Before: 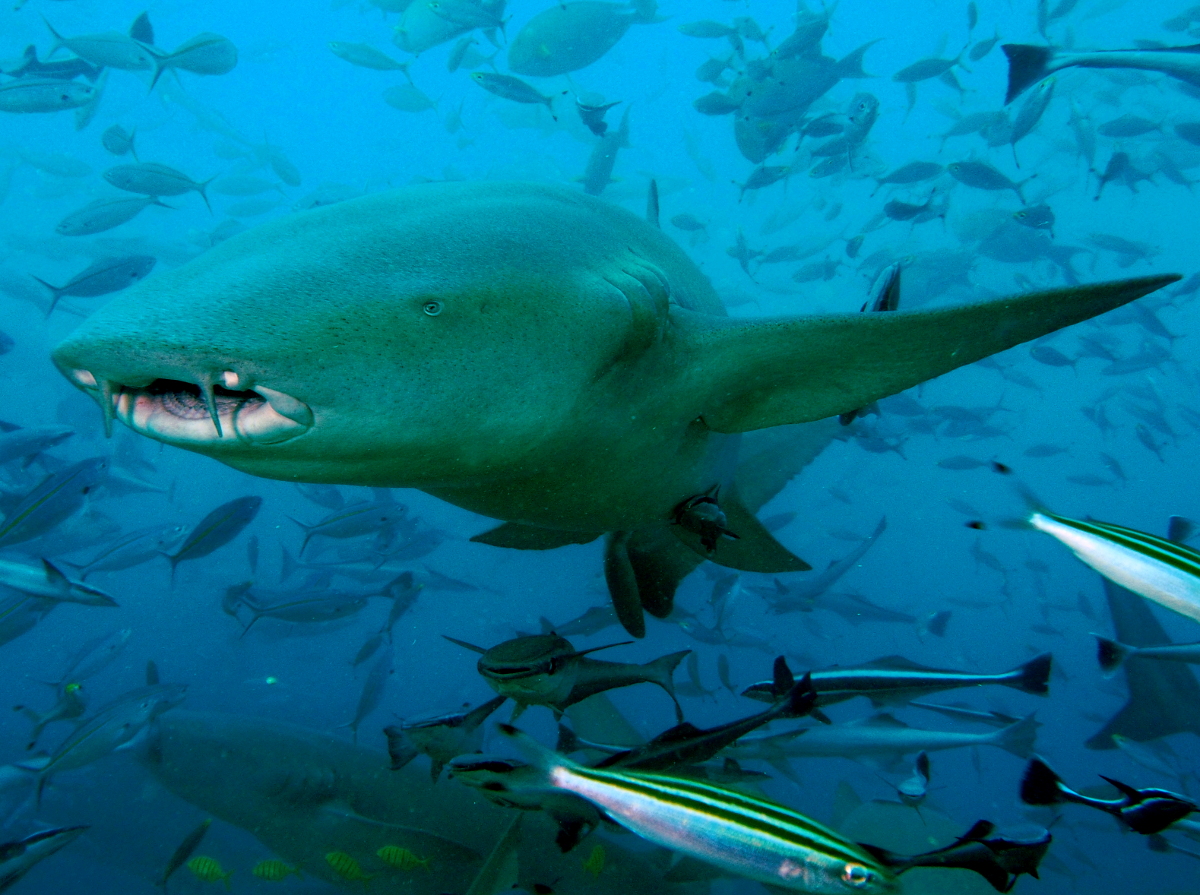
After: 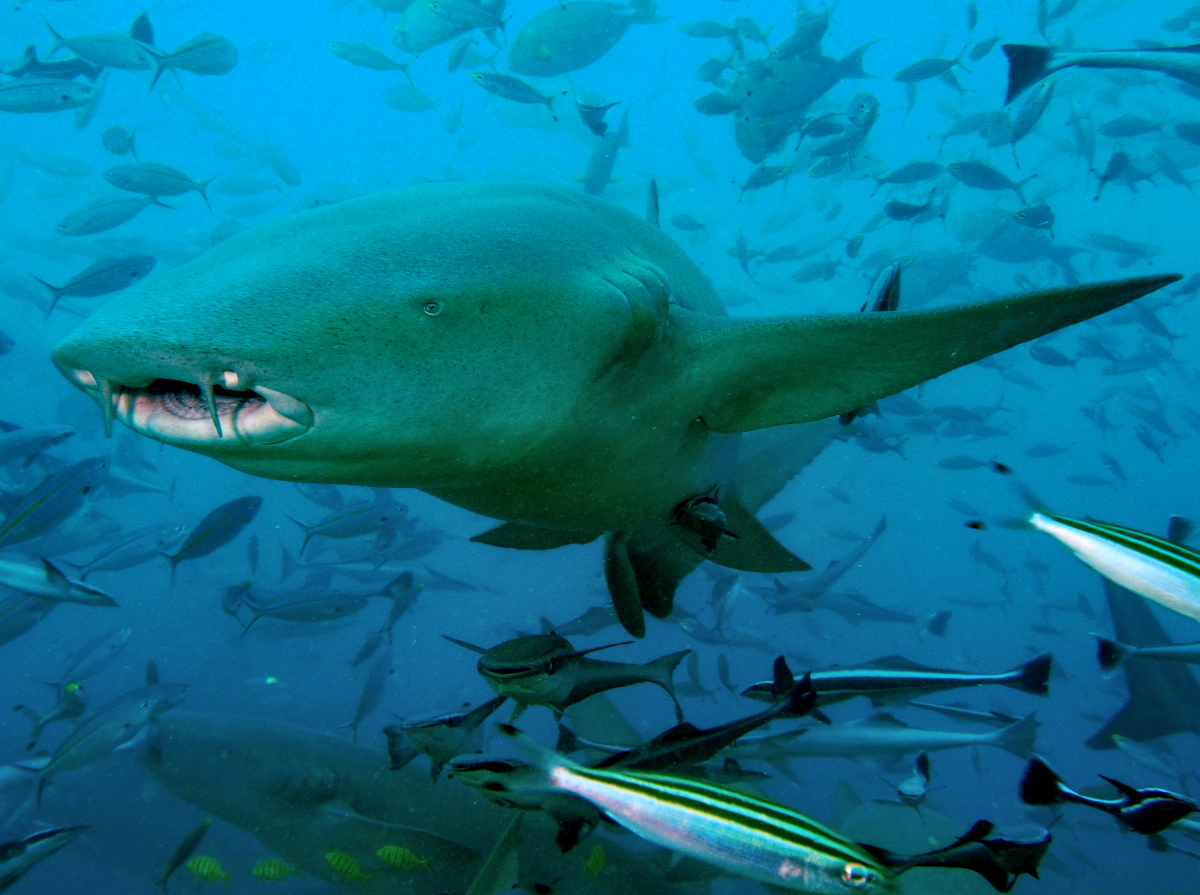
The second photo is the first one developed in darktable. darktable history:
shadows and highlights: shadows 36.58, highlights -27.44, soften with gaussian
